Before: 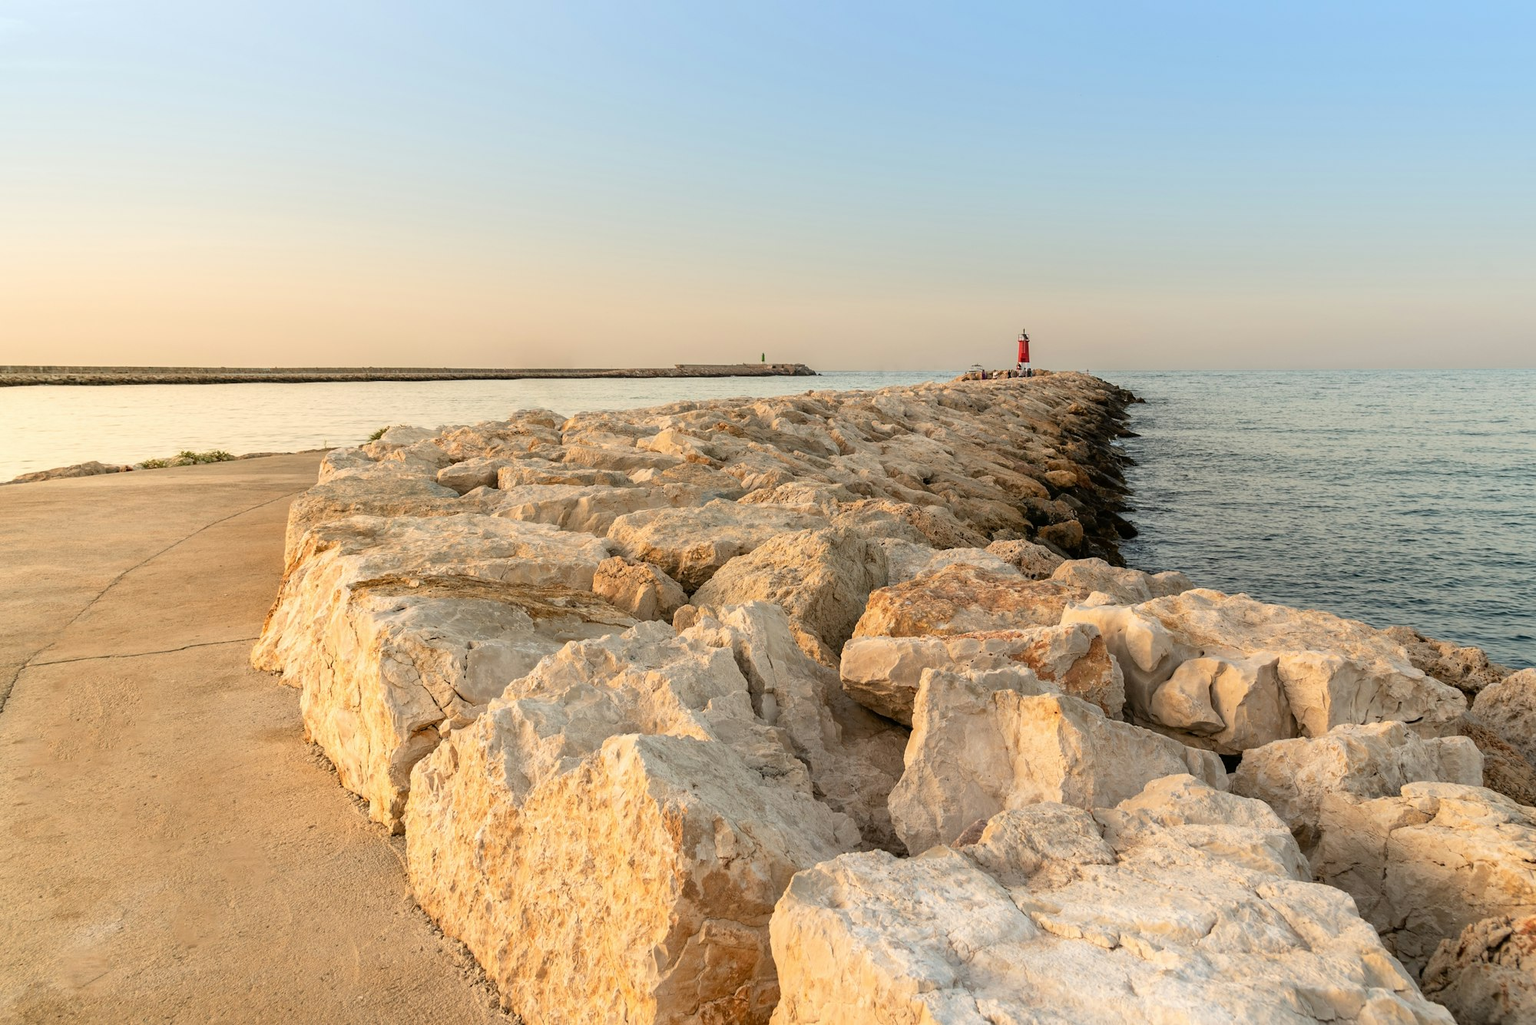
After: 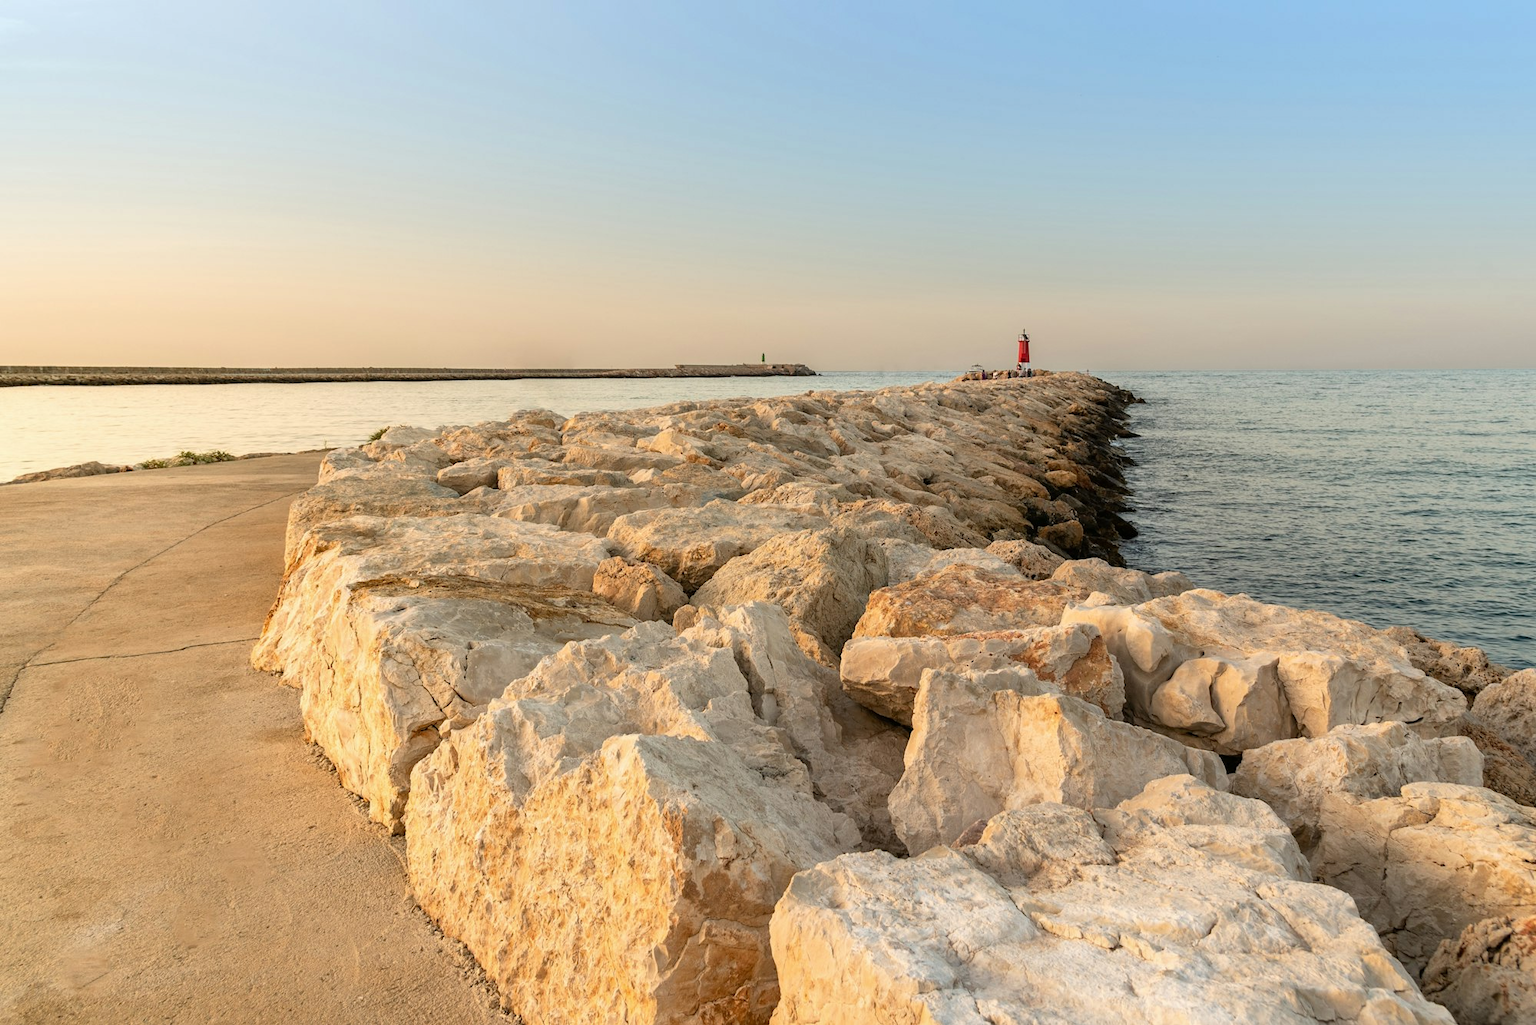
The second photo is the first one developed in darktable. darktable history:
shadows and highlights: shadows 51.74, highlights -28.46, soften with gaussian
